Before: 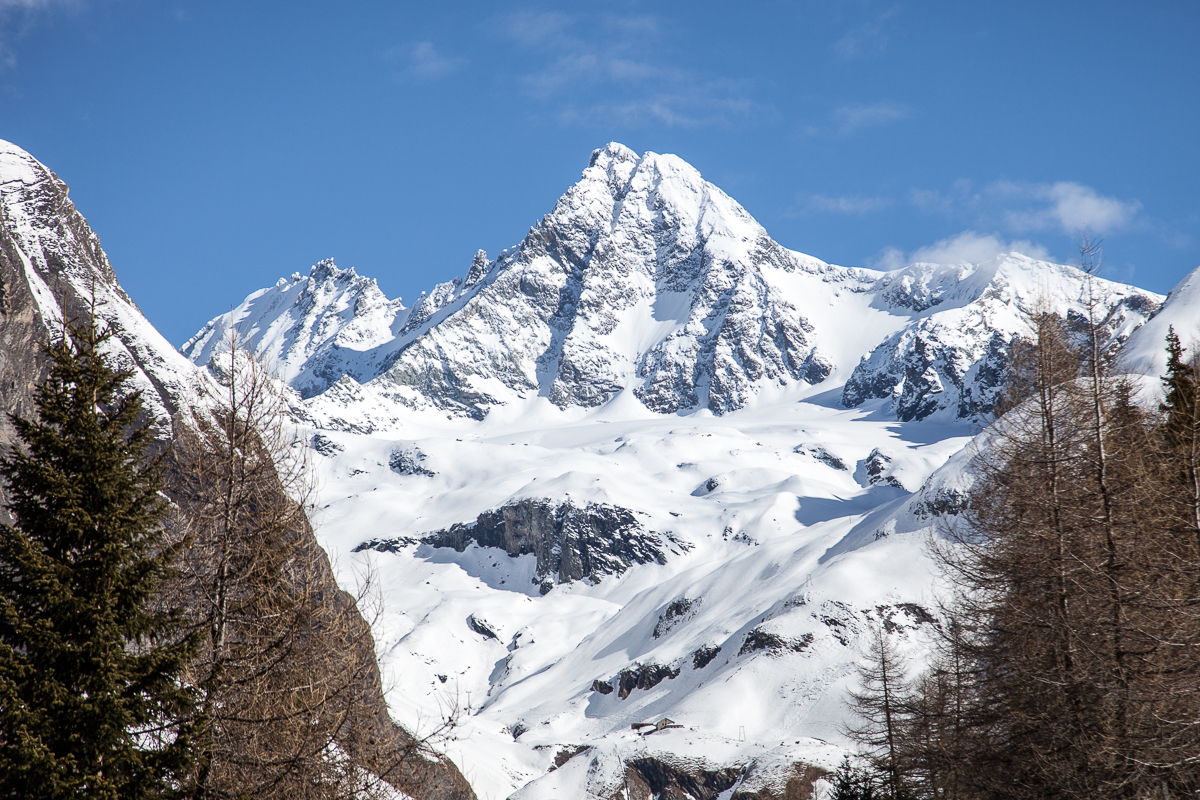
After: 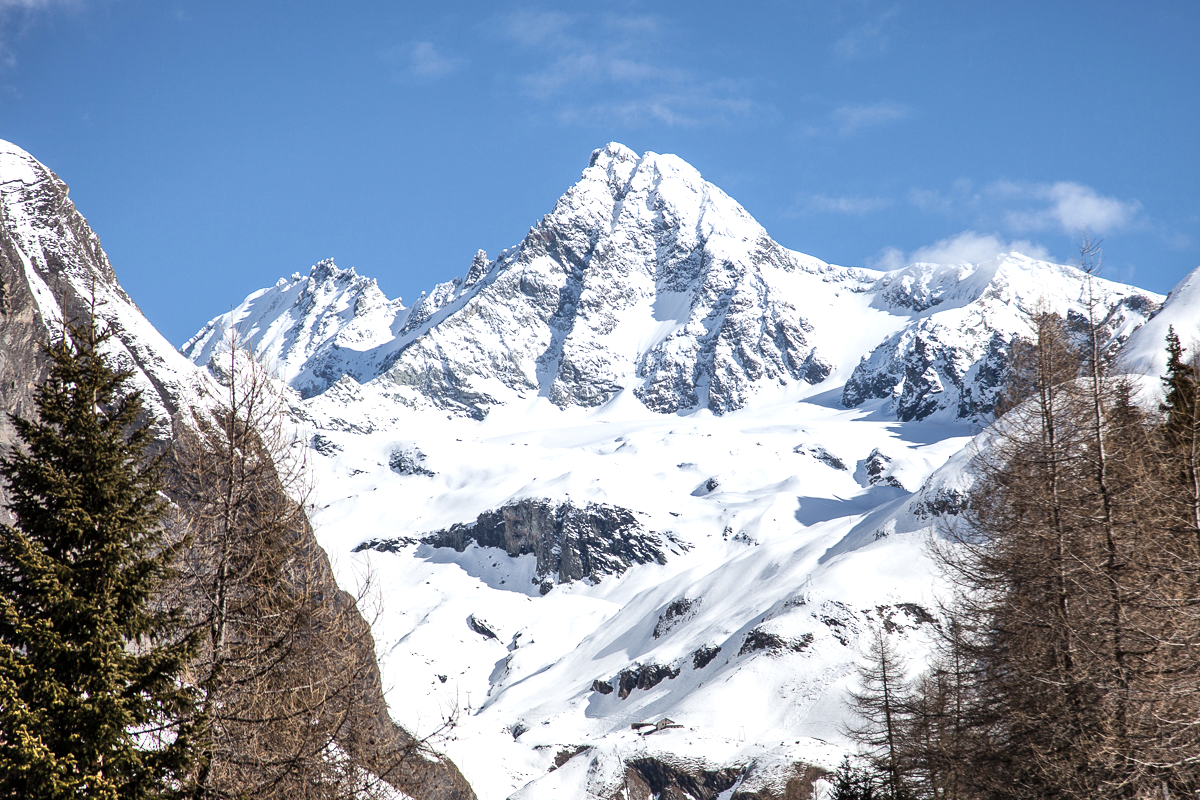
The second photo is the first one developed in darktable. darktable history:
shadows and highlights: radius 110.52, shadows 50.96, white point adjustment 9.15, highlights -2.63, soften with gaussian
